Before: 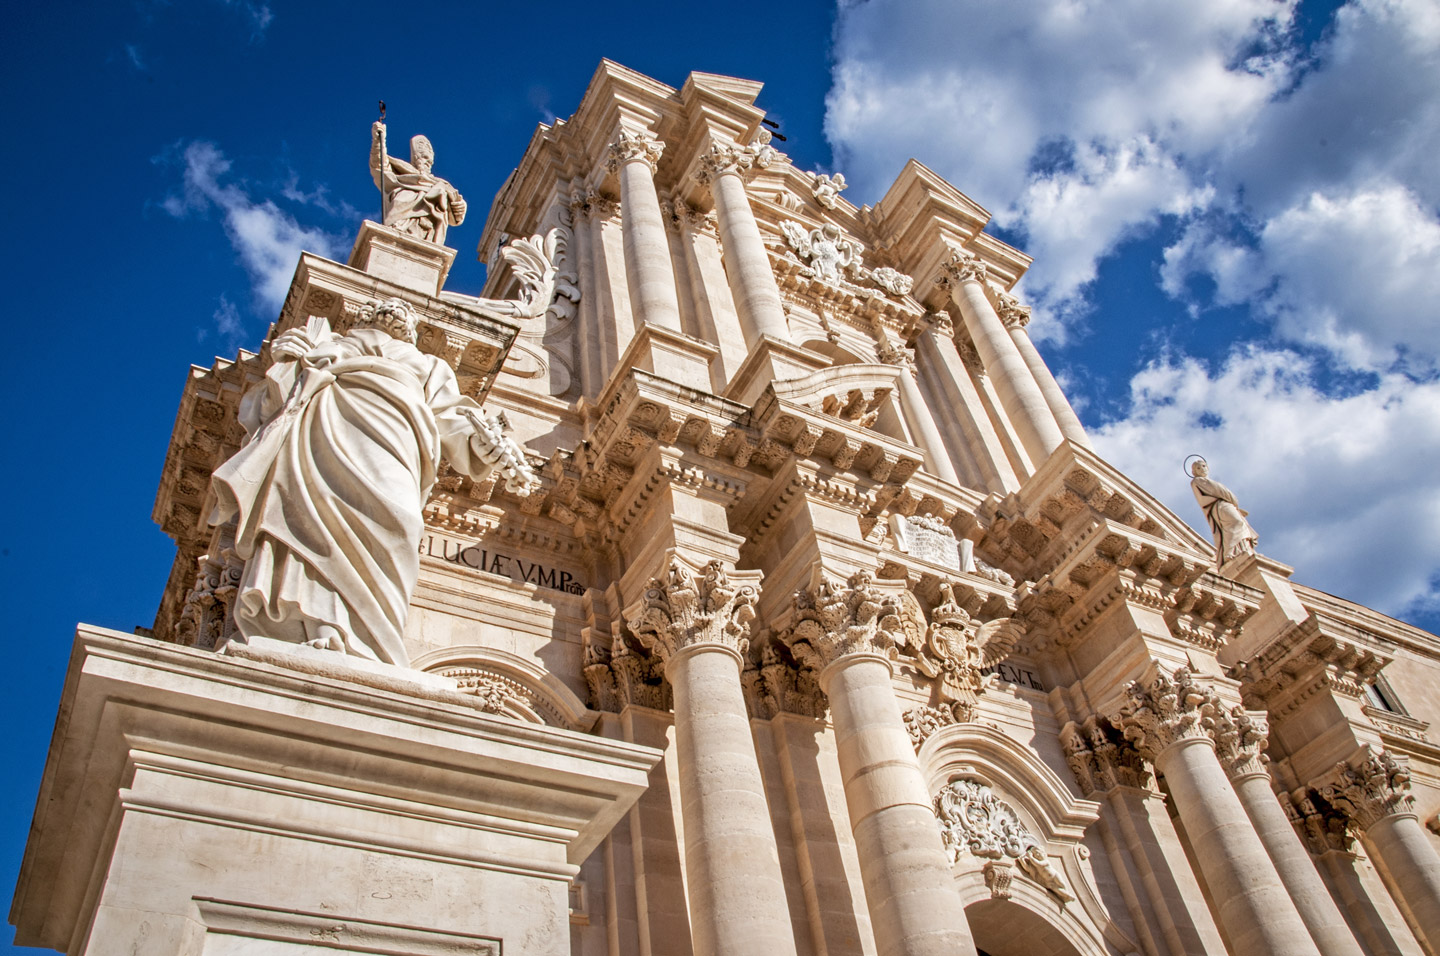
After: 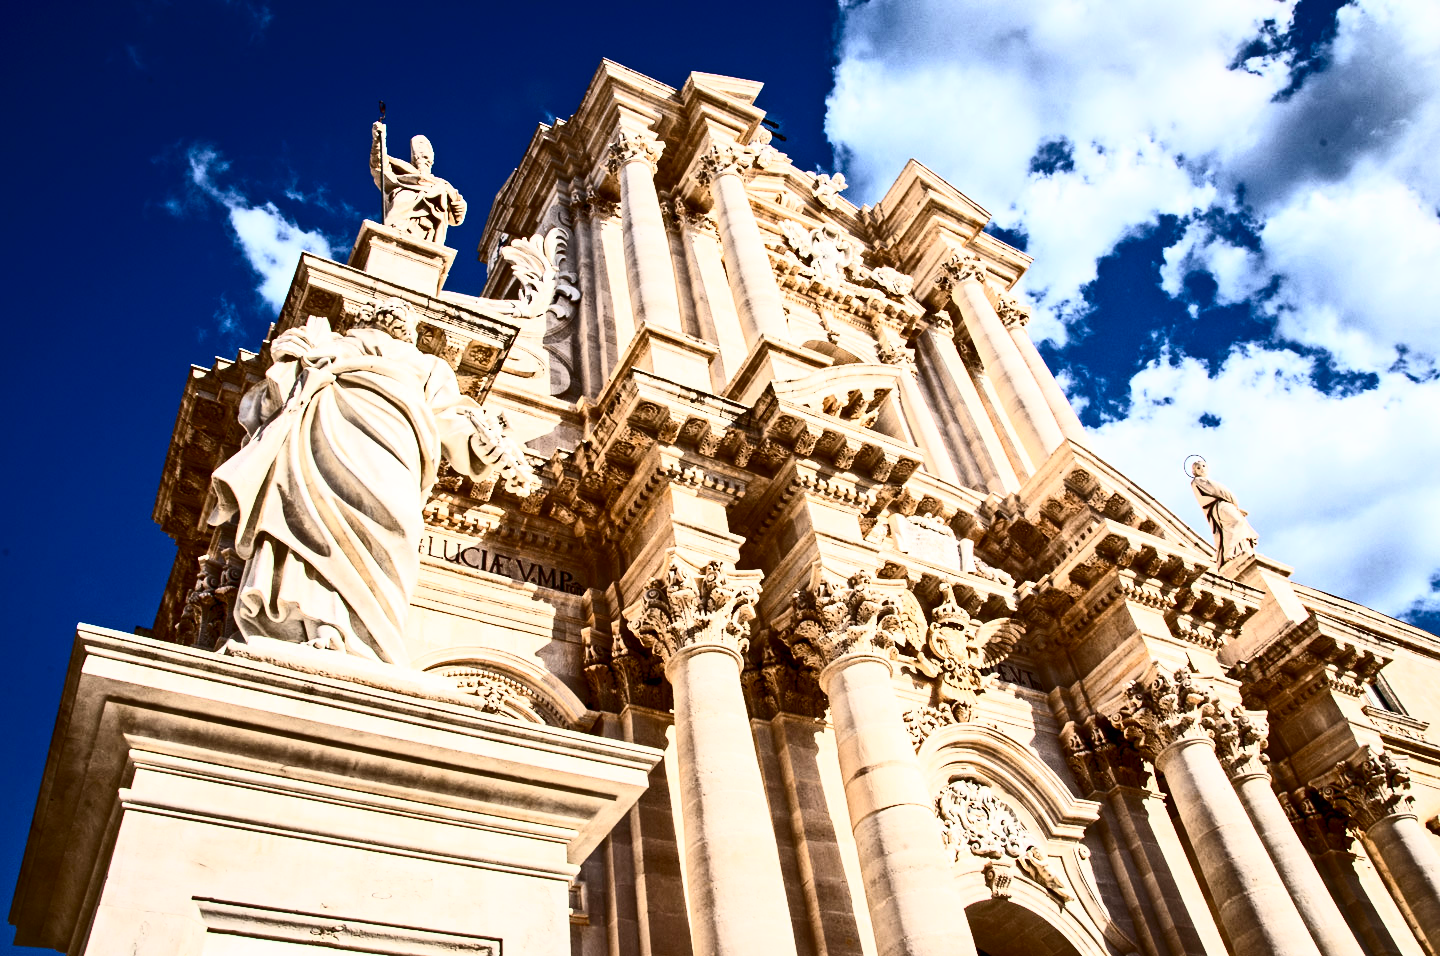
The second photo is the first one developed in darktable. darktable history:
color balance rgb: linear chroma grading › global chroma 8.533%, perceptual saturation grading › global saturation 19.368%
contrast brightness saturation: contrast 0.925, brightness 0.197
